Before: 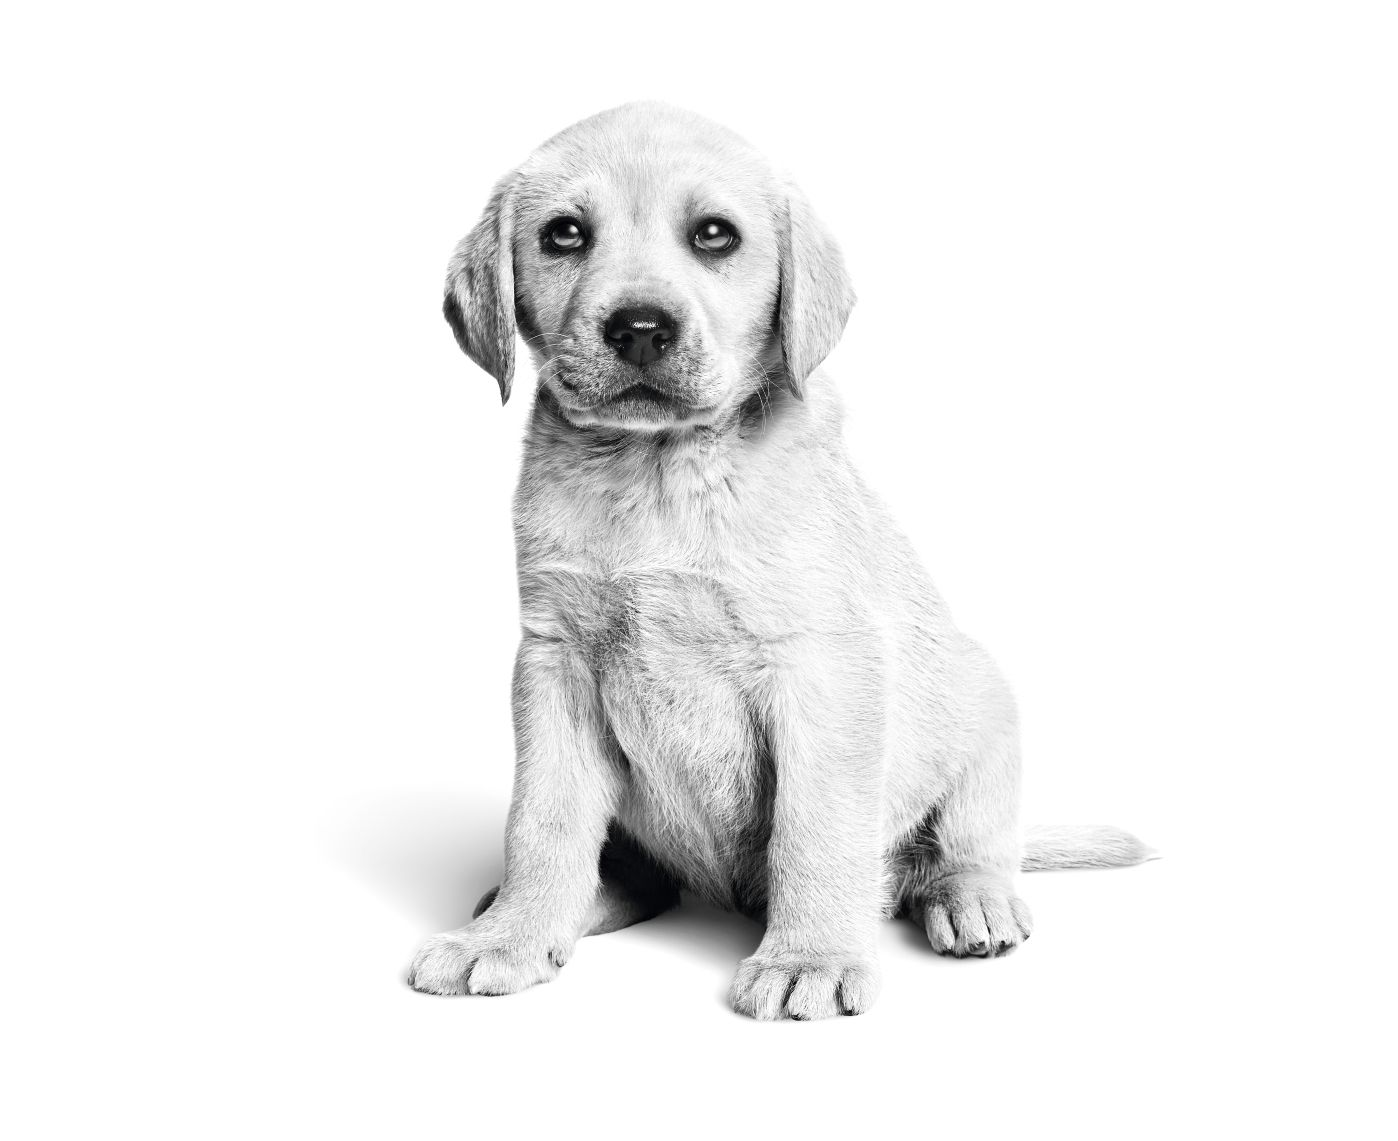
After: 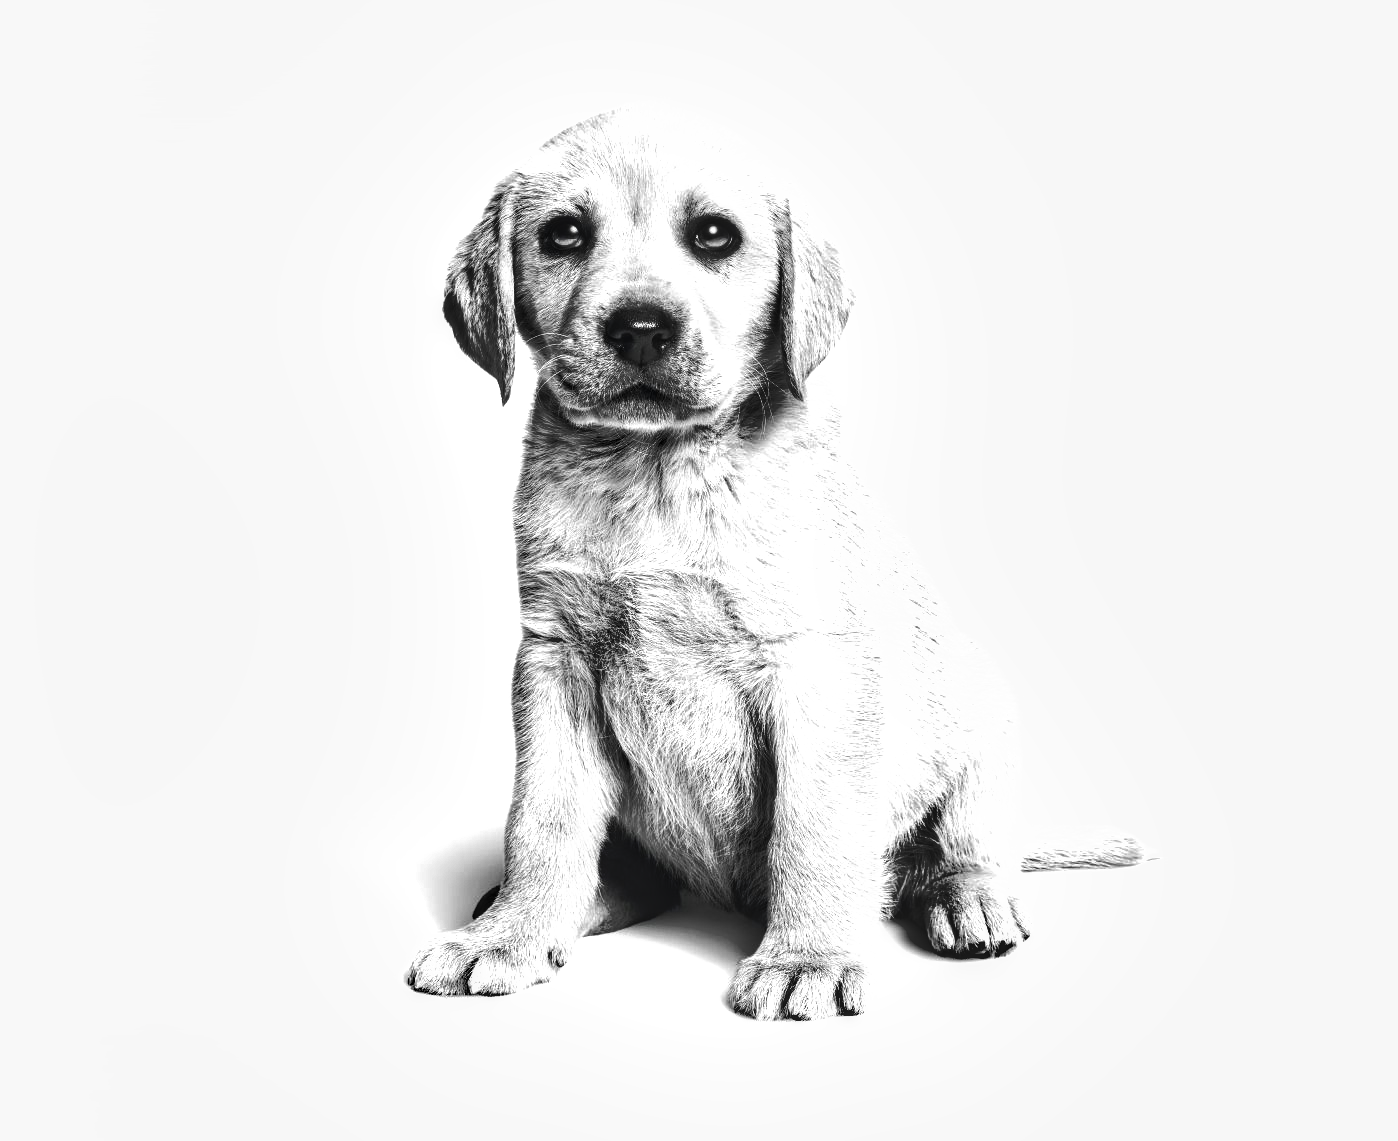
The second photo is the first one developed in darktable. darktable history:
shadows and highlights: shadows 58.49, soften with gaussian
tone equalizer: -8 EV -0.405 EV, -7 EV -0.426 EV, -6 EV -0.332 EV, -5 EV -0.217 EV, -3 EV 0.193 EV, -2 EV 0.336 EV, -1 EV 0.367 EV, +0 EV 0.42 EV, edges refinement/feathering 500, mask exposure compensation -1.57 EV, preserve details no
local contrast: on, module defaults
